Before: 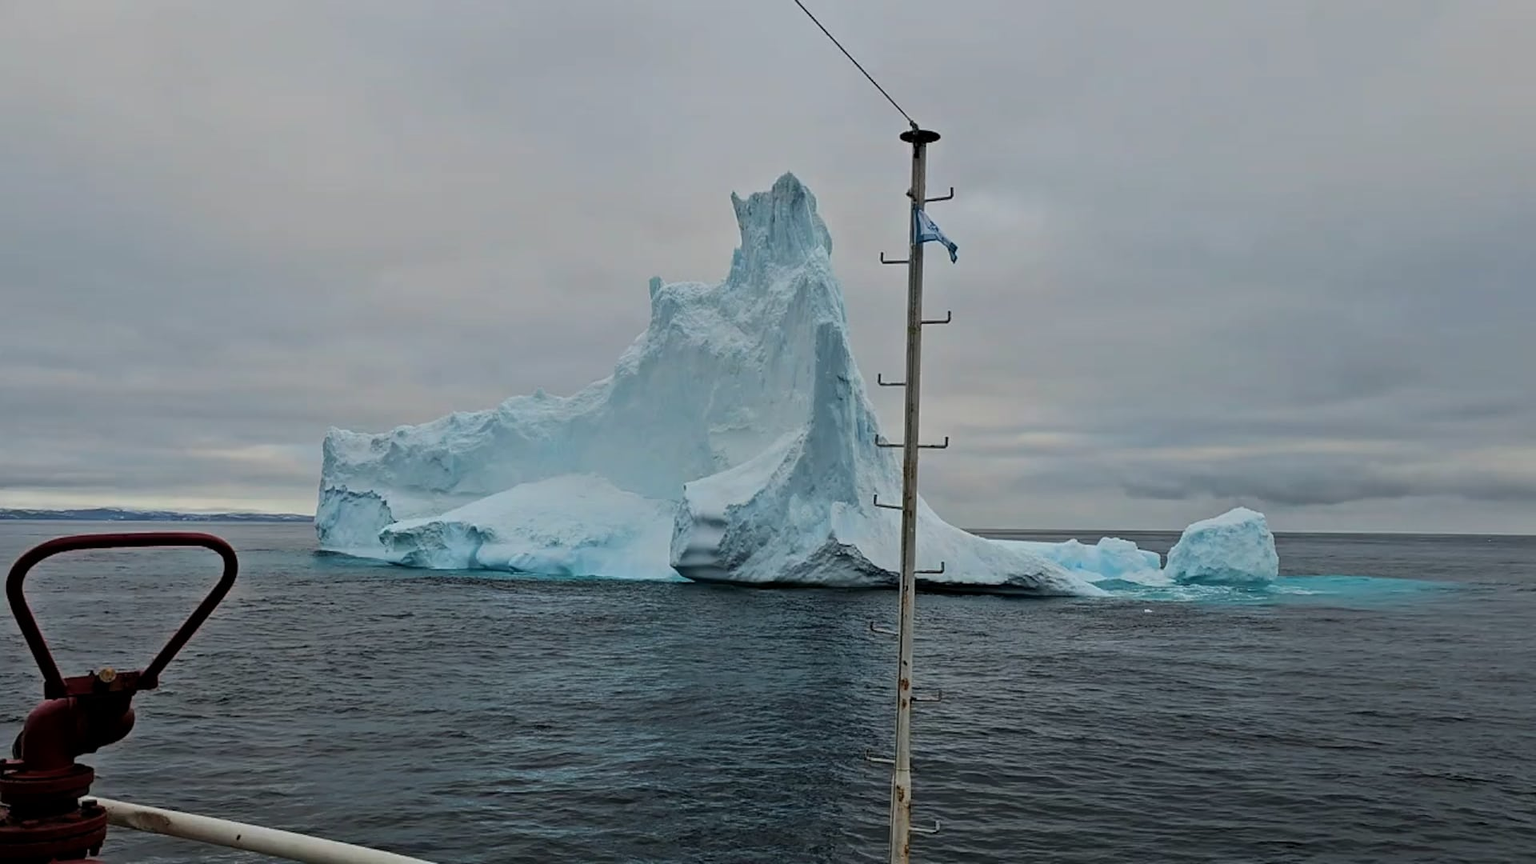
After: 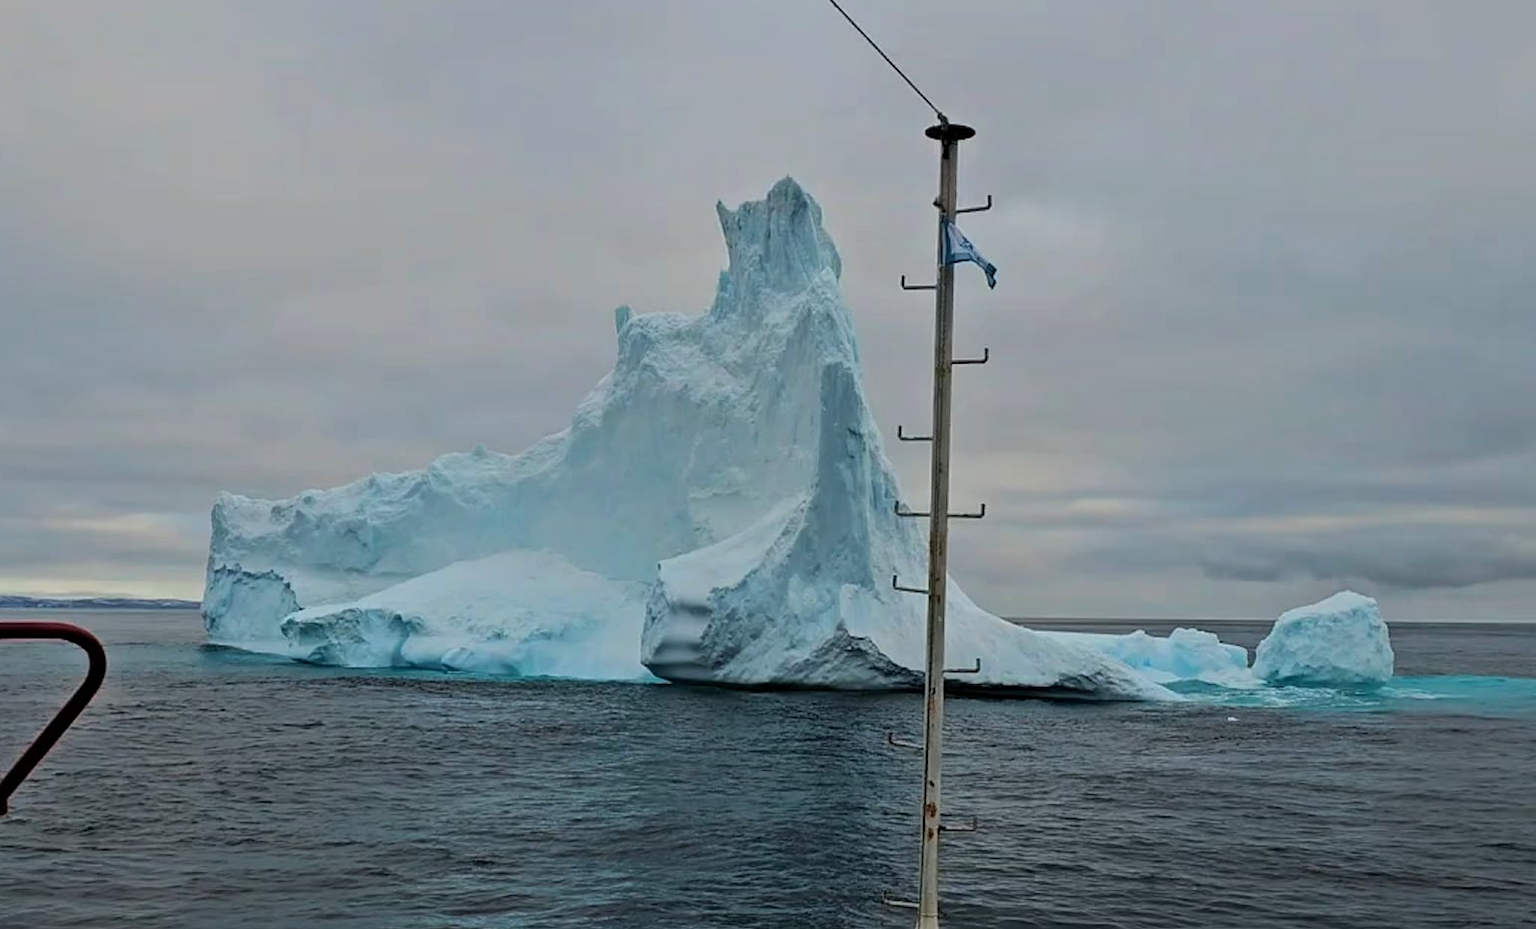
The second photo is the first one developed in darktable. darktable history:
crop: left 9.929%, top 3.475%, right 9.188%, bottom 9.529%
velvia: strength 17%
